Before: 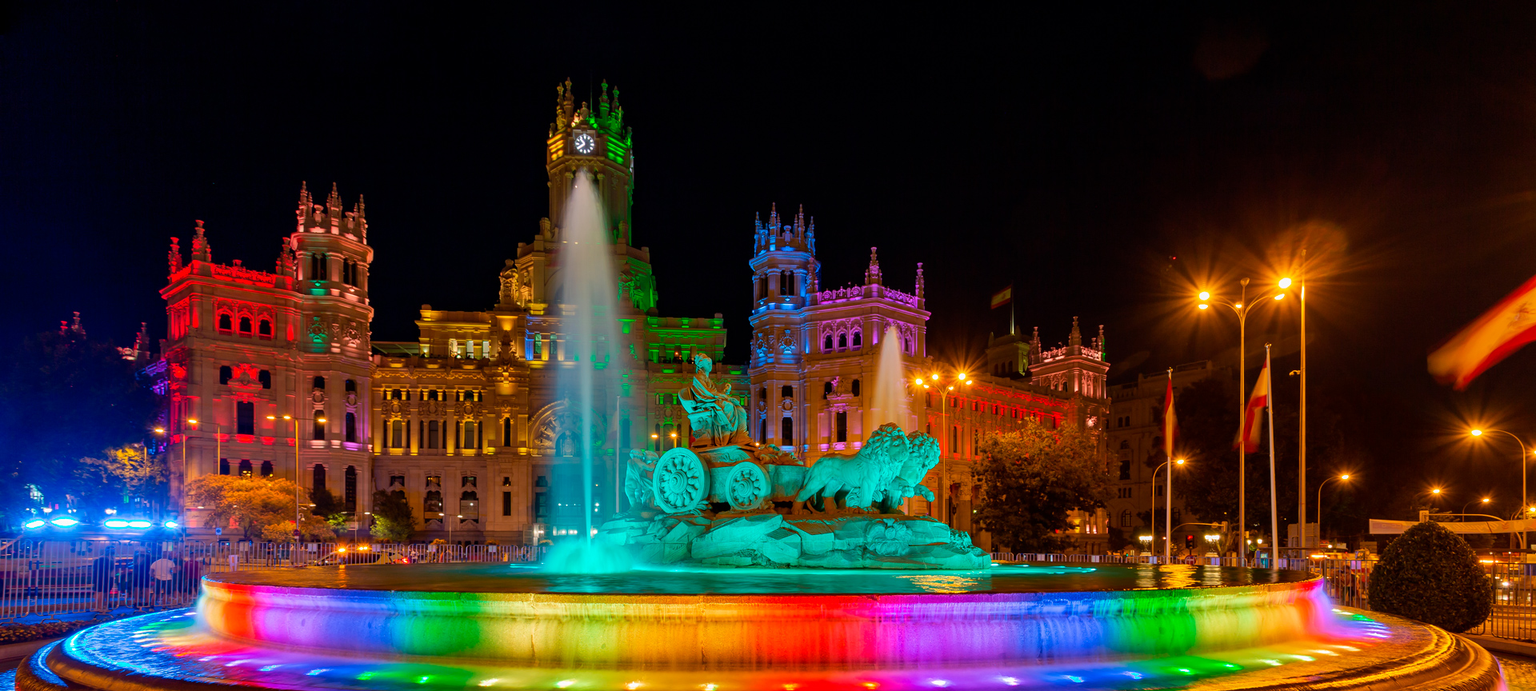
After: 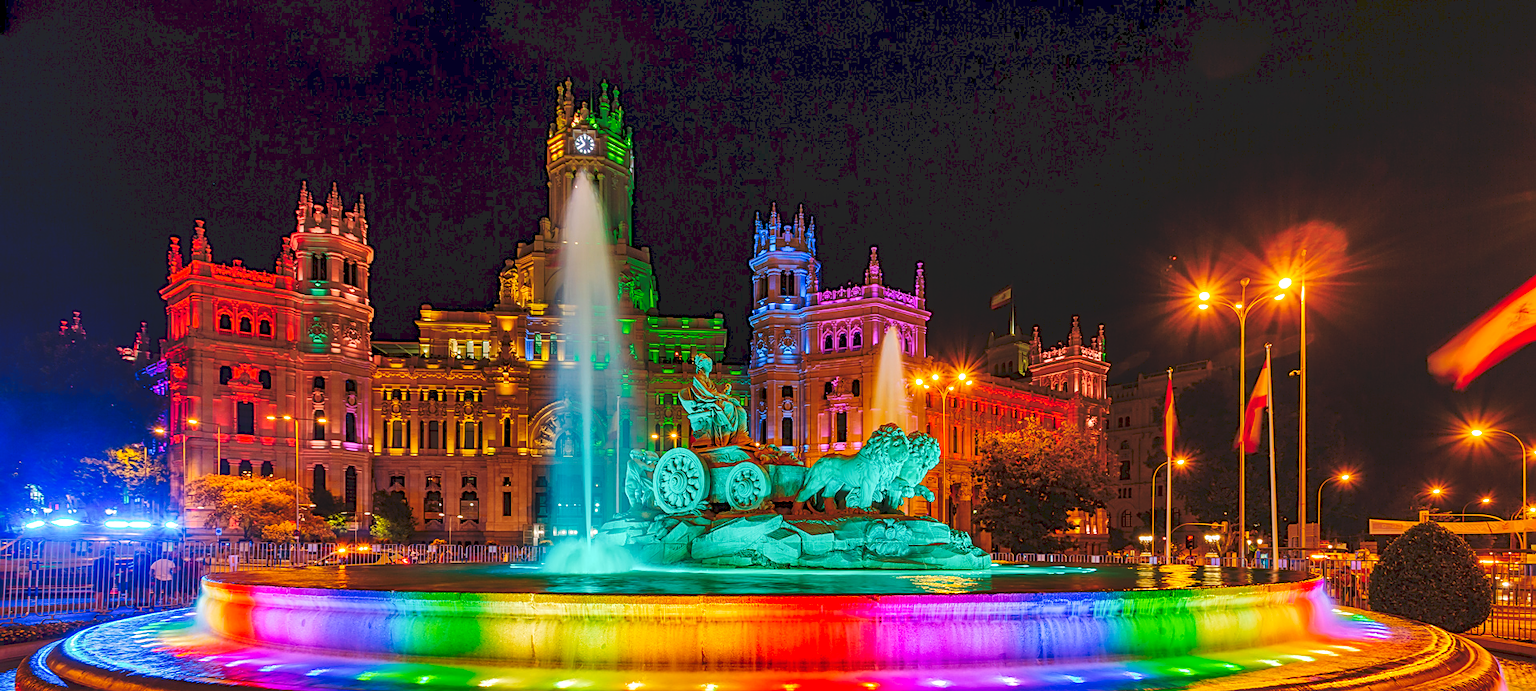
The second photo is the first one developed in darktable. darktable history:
local contrast: on, module defaults
tone curve: curves: ch0 [(0, 0) (0.003, 0.077) (0.011, 0.079) (0.025, 0.085) (0.044, 0.095) (0.069, 0.109) (0.1, 0.124) (0.136, 0.142) (0.177, 0.169) (0.224, 0.207) (0.277, 0.267) (0.335, 0.347) (0.399, 0.442) (0.468, 0.54) (0.543, 0.635) (0.623, 0.726) (0.709, 0.813) (0.801, 0.882) (0.898, 0.934) (1, 1)], preserve colors none
sharpen: on, module defaults
shadows and highlights: on, module defaults
